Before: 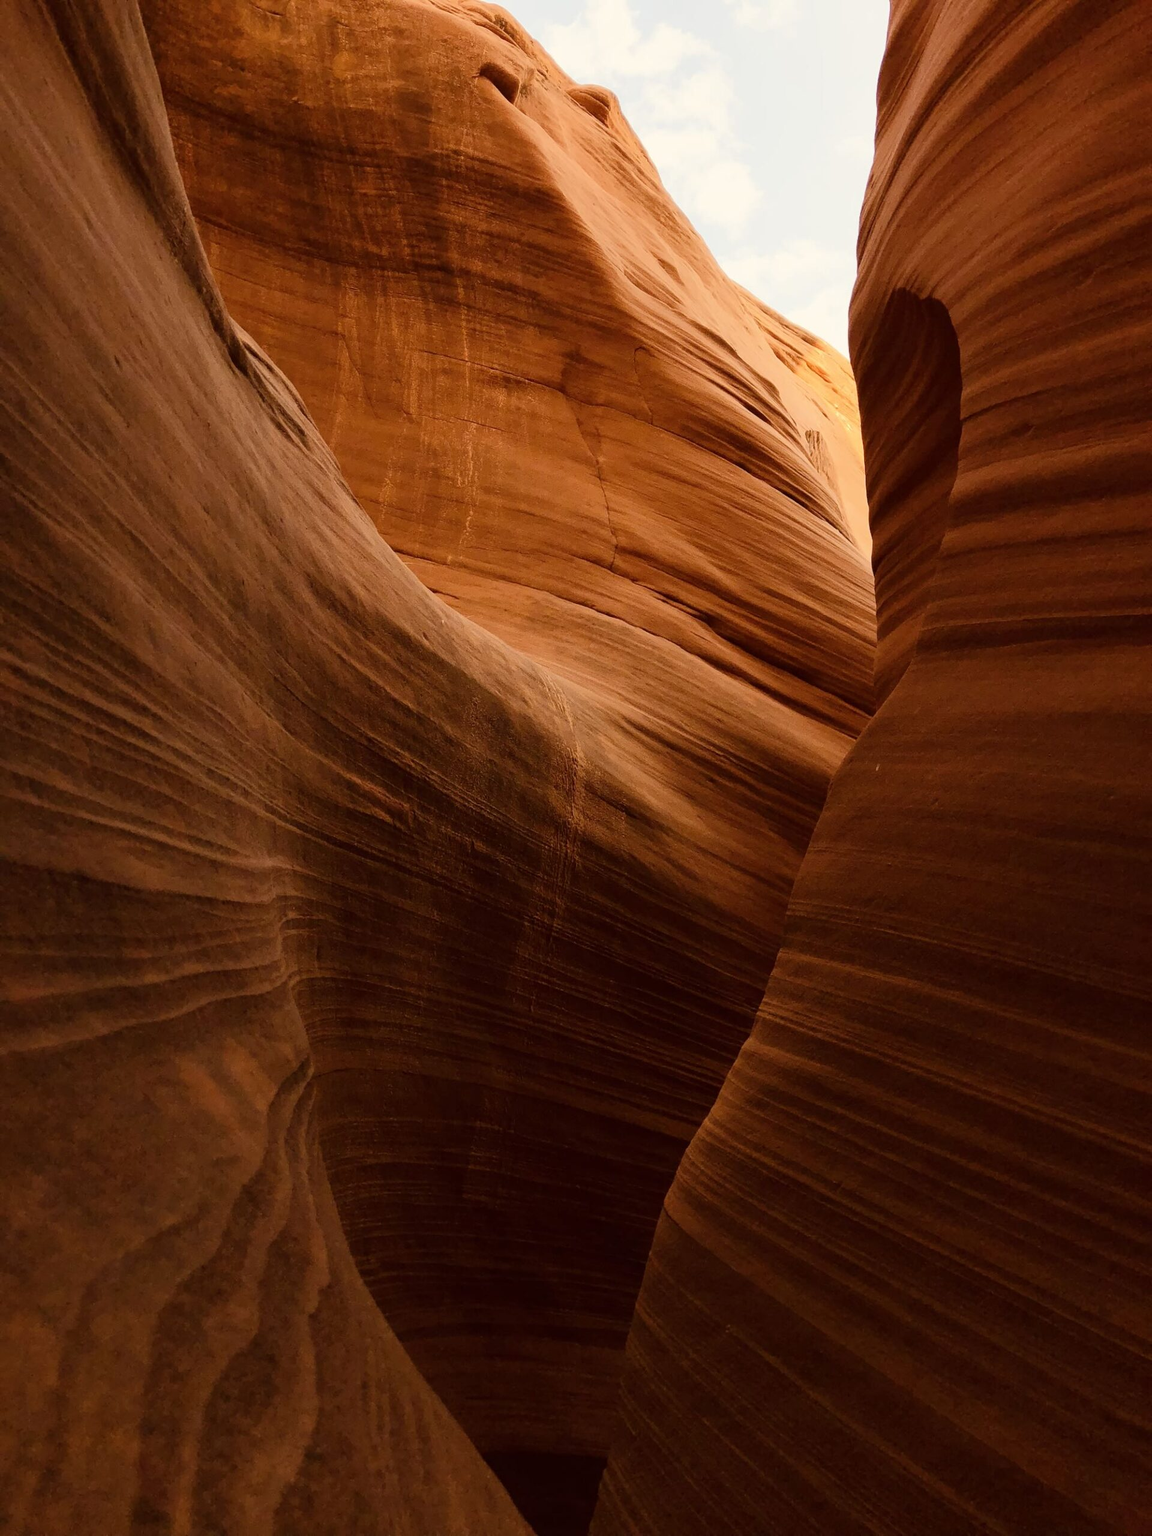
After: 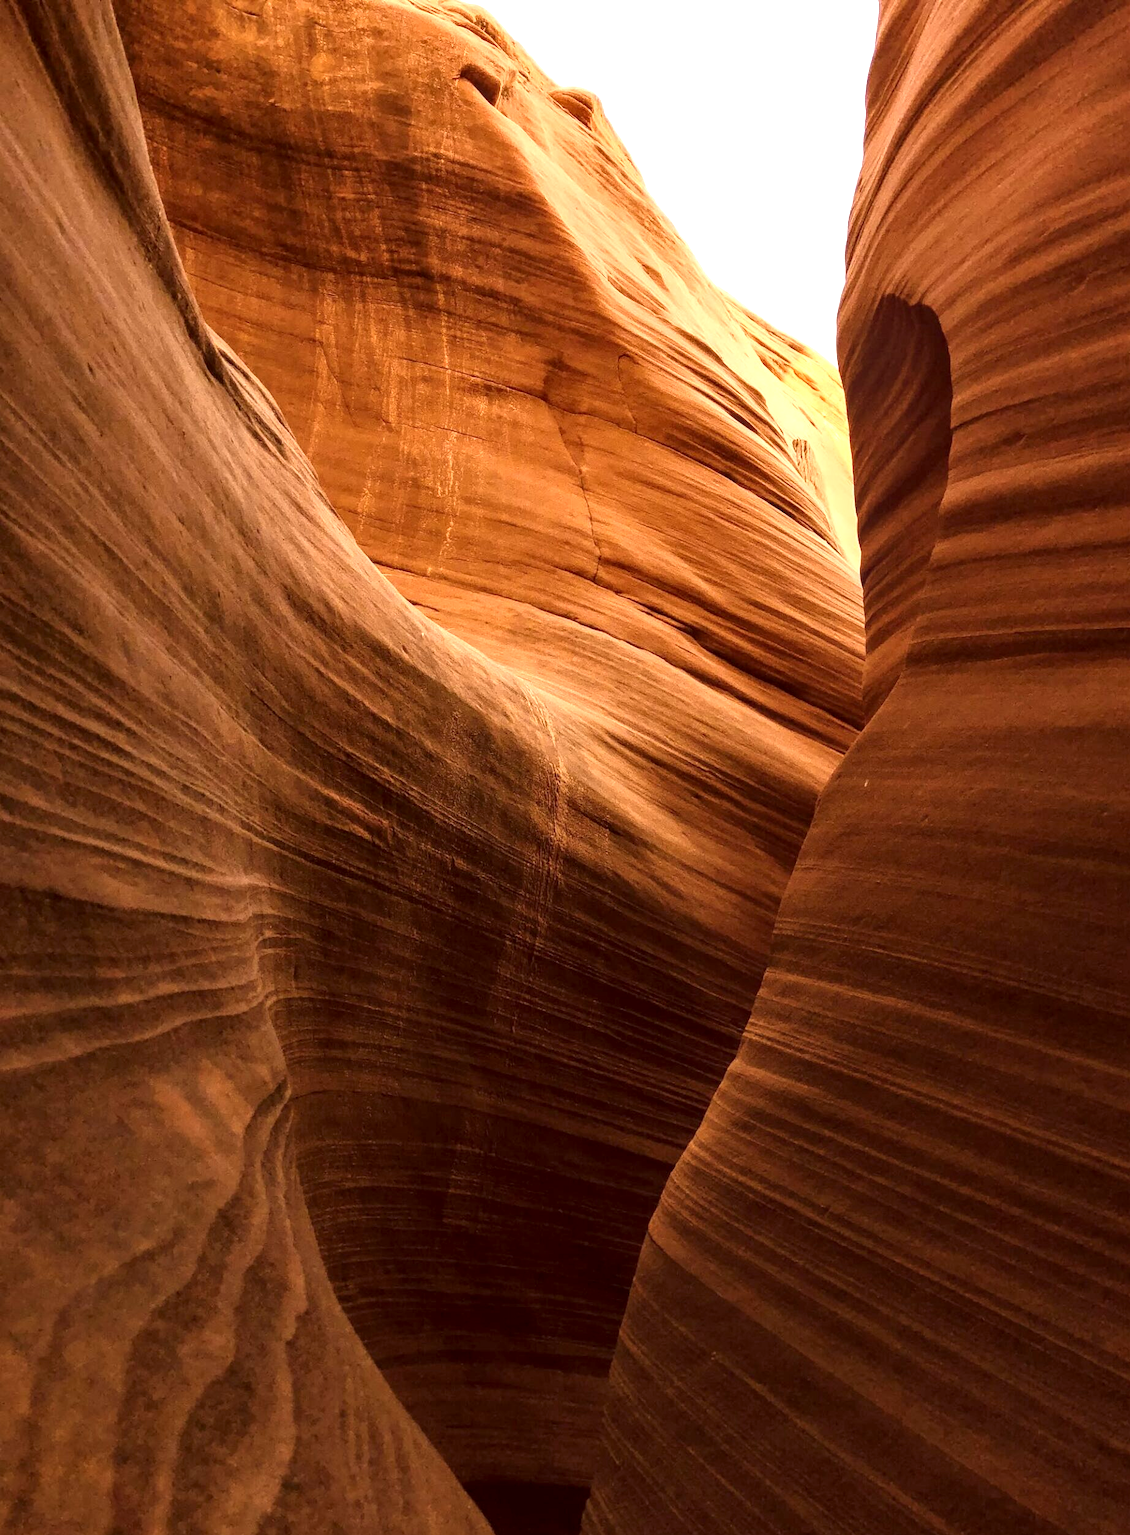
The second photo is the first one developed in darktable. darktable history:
local contrast: highlights 36%, detail 135%
crop and rotate: left 2.538%, right 1.276%, bottom 1.979%
exposure: black level correction 0, exposure 0.894 EV, compensate highlight preservation false
